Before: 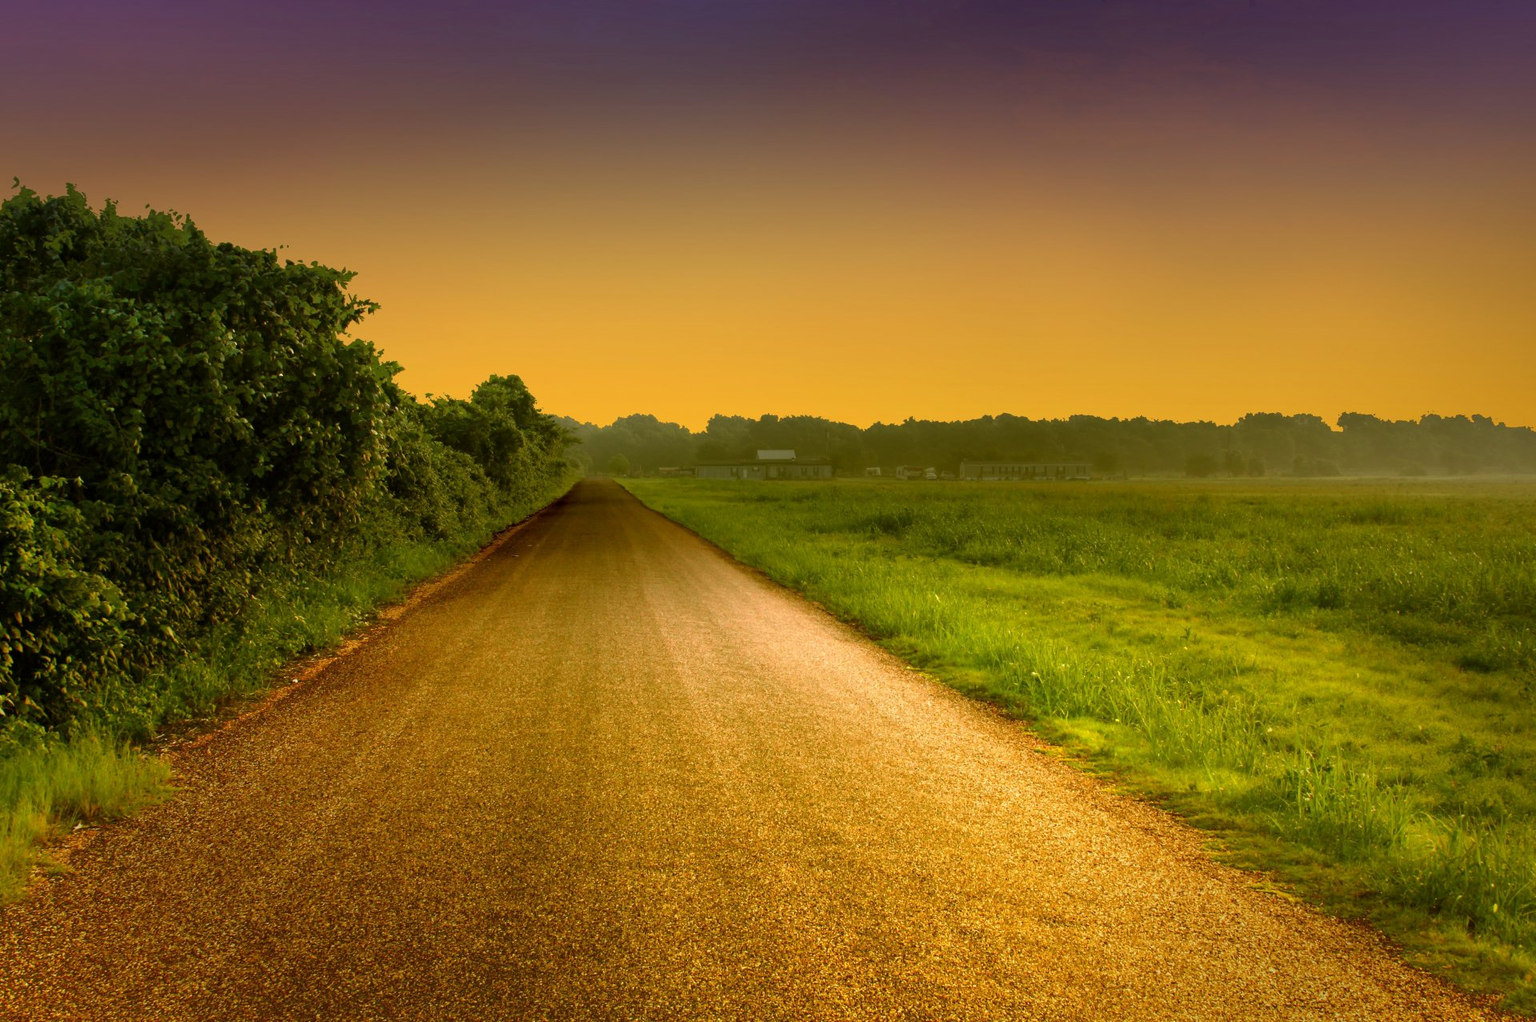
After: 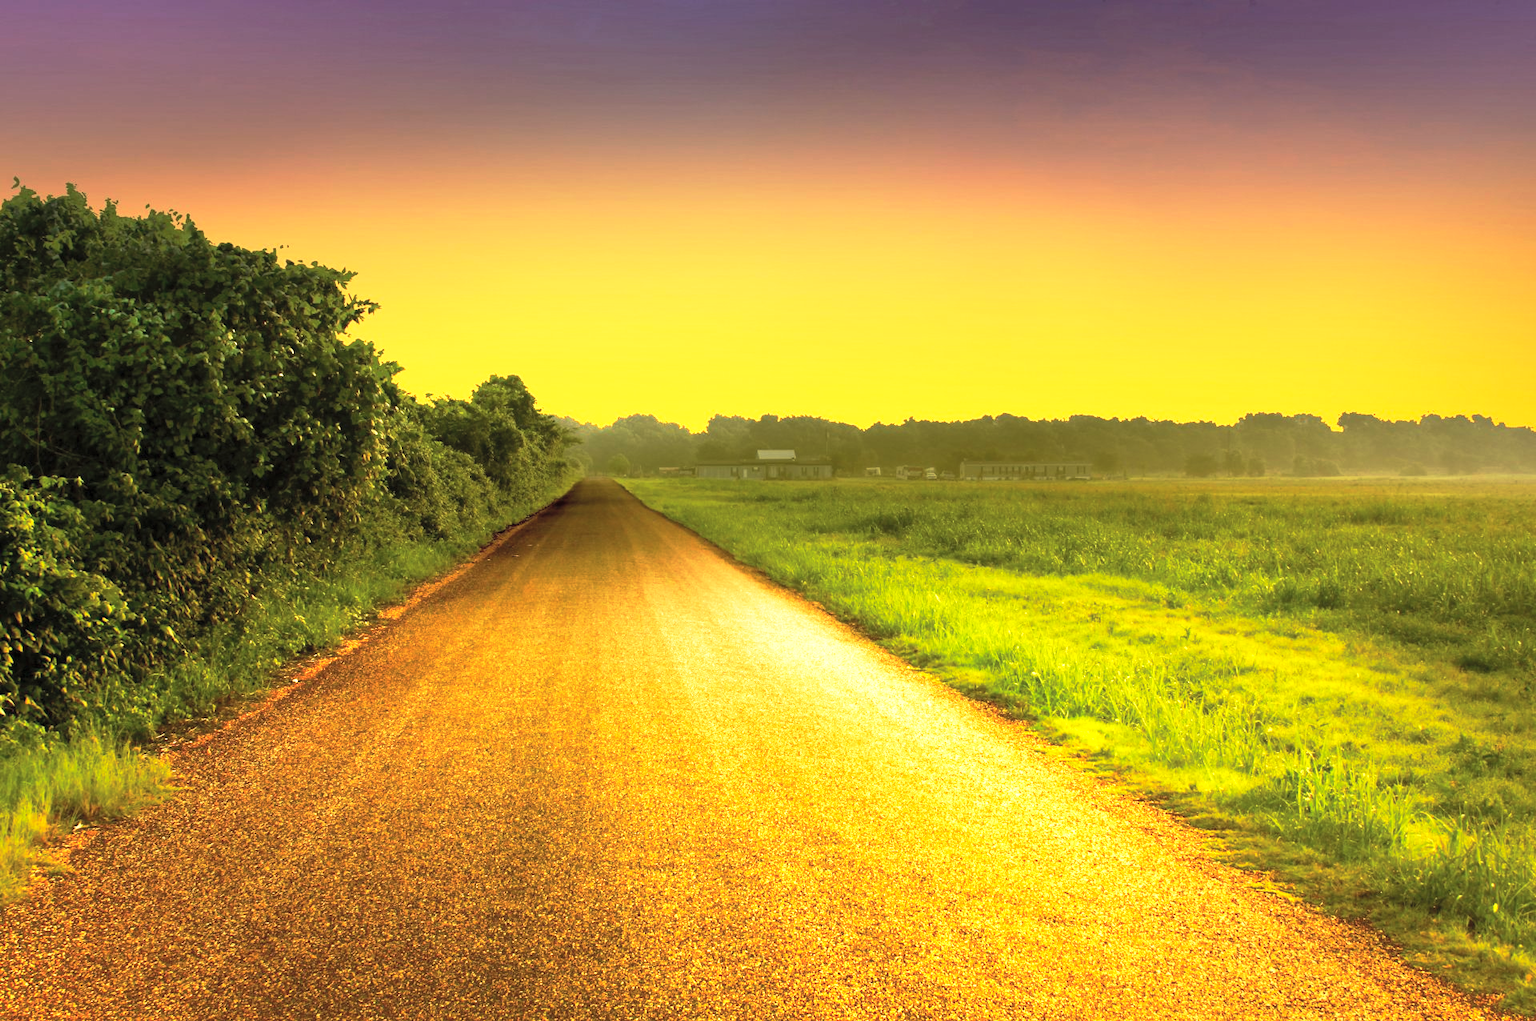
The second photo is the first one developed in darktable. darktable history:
tone equalizer: -8 EV -0.422 EV, -7 EV -0.364 EV, -6 EV -0.306 EV, -5 EV -0.234 EV, -3 EV 0.195 EV, -2 EV 0.348 EV, -1 EV 0.366 EV, +0 EV 0.422 EV, edges refinement/feathering 500, mask exposure compensation -1.57 EV, preserve details no
contrast brightness saturation: brightness 0.153
base curve: curves: ch0 [(0, 0) (0.257, 0.25) (0.482, 0.586) (0.757, 0.871) (1, 1)], preserve colors none
exposure: exposure 0.65 EV, compensate highlight preservation false
